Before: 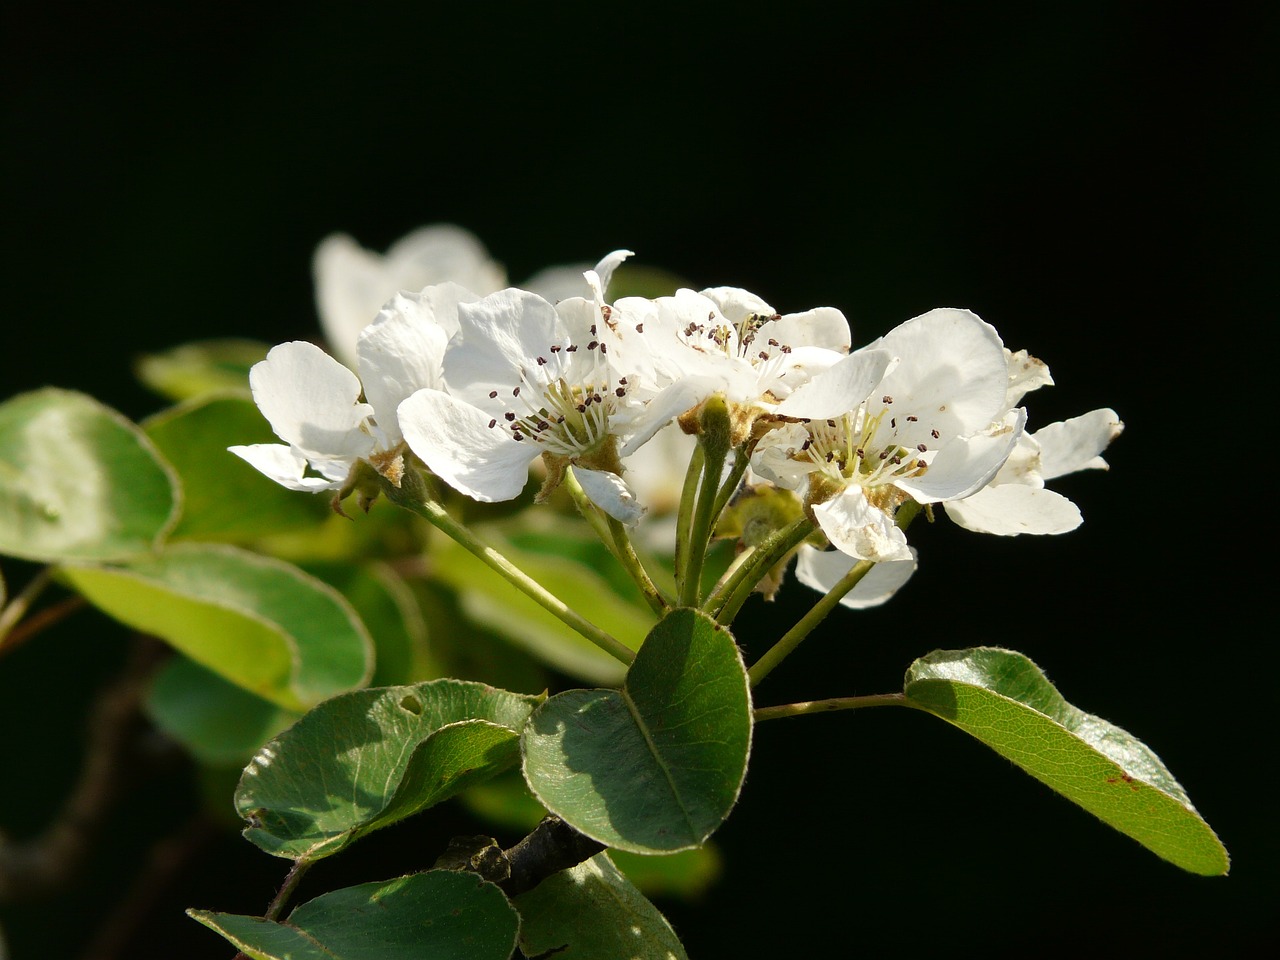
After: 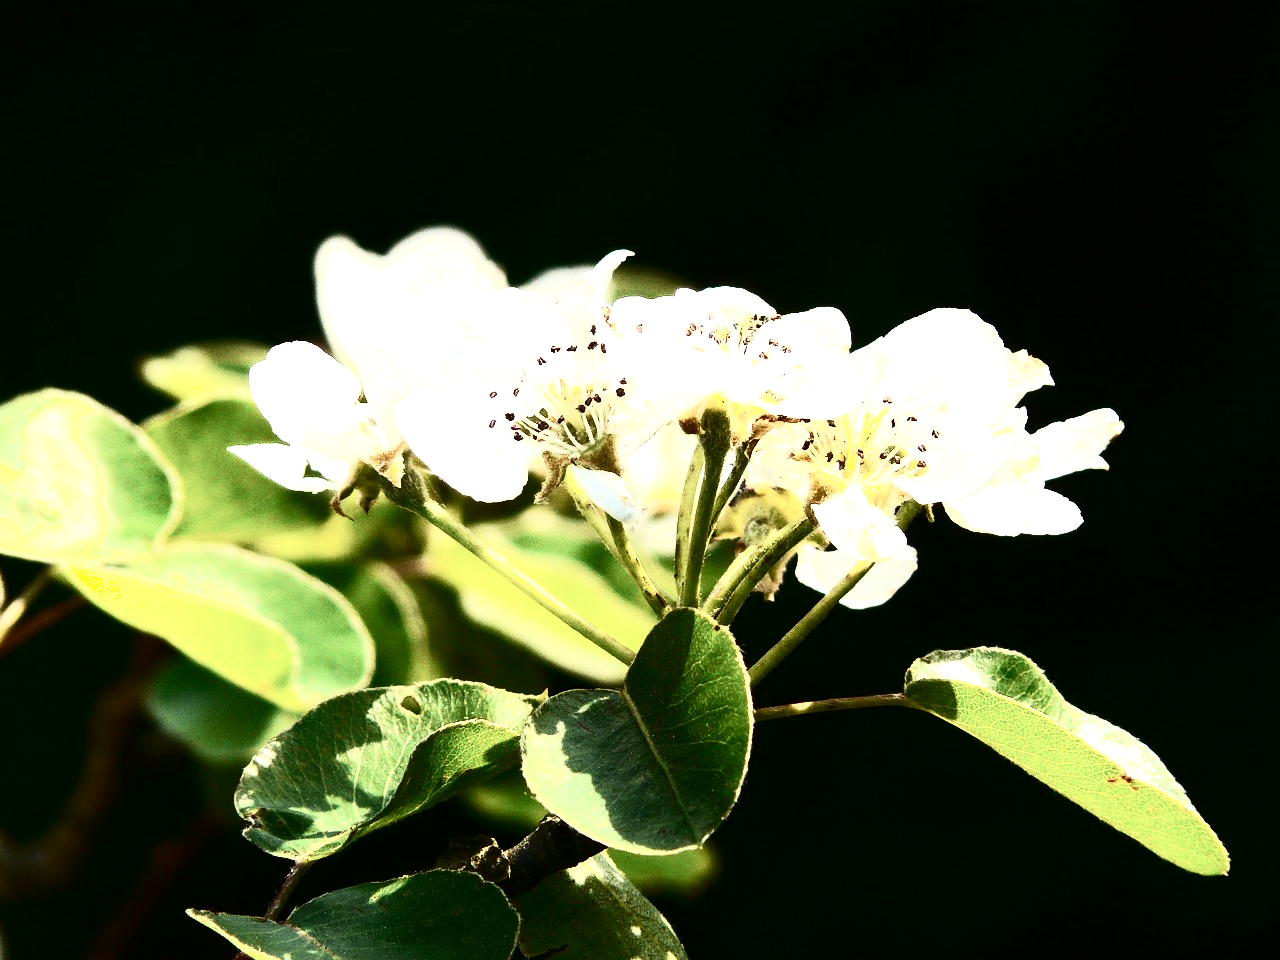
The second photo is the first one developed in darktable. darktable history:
levels: white 90.69%, levels [0, 0.492, 0.984]
exposure: black level correction 0, exposure 1.199 EV, compensate highlight preservation false
shadows and highlights: shadows -0.737, highlights 40.06
contrast brightness saturation: contrast 0.483, saturation -0.097
